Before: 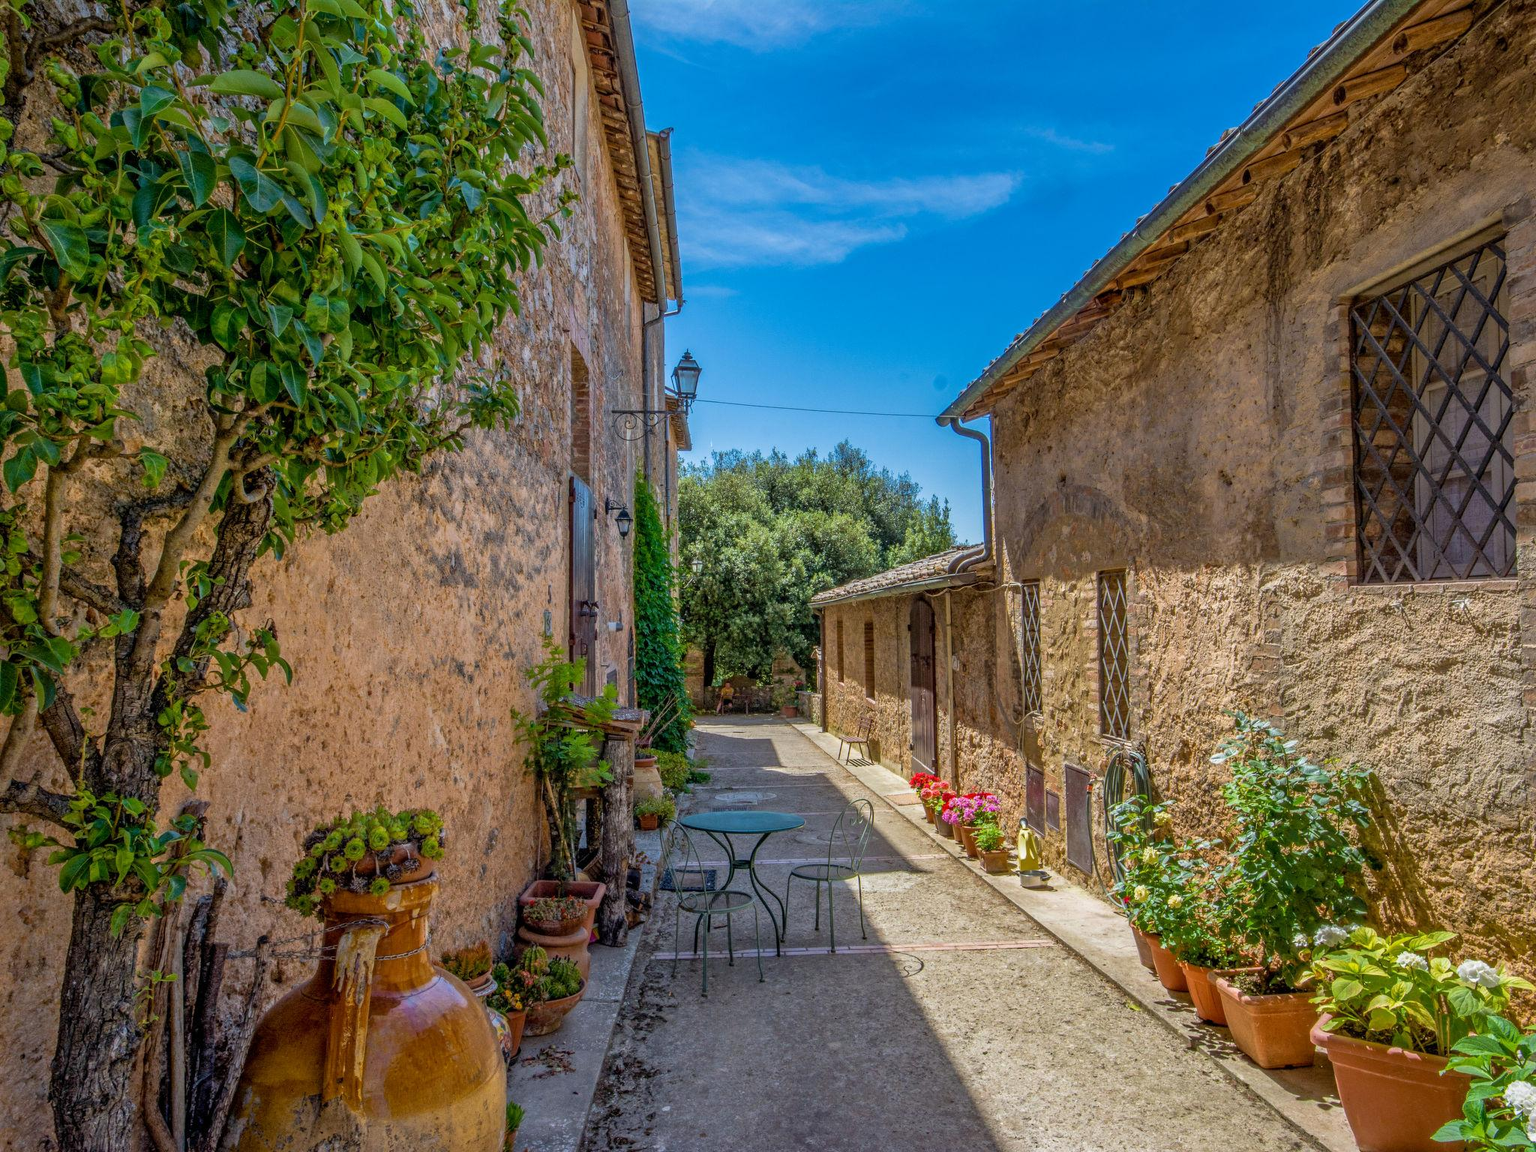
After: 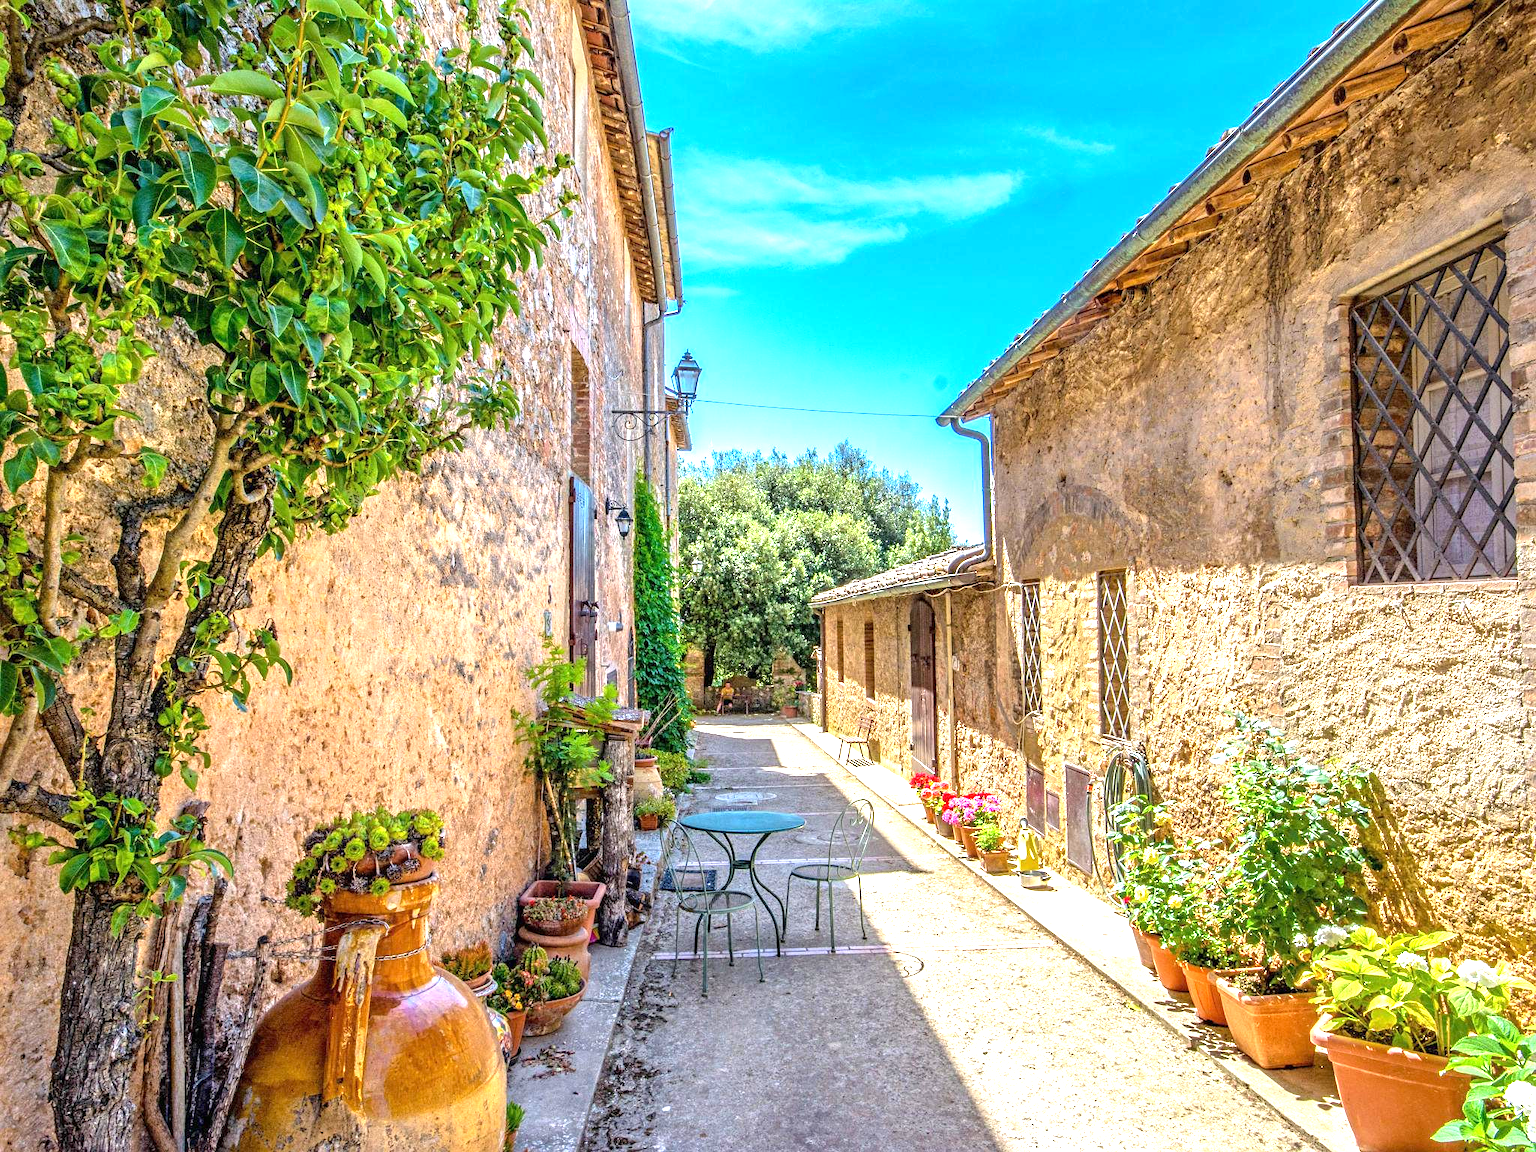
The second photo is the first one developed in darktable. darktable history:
exposure: black level correction 0, exposure 1.675 EV, compensate exposure bias true, compensate highlight preservation false
sharpen: amount 0.202
